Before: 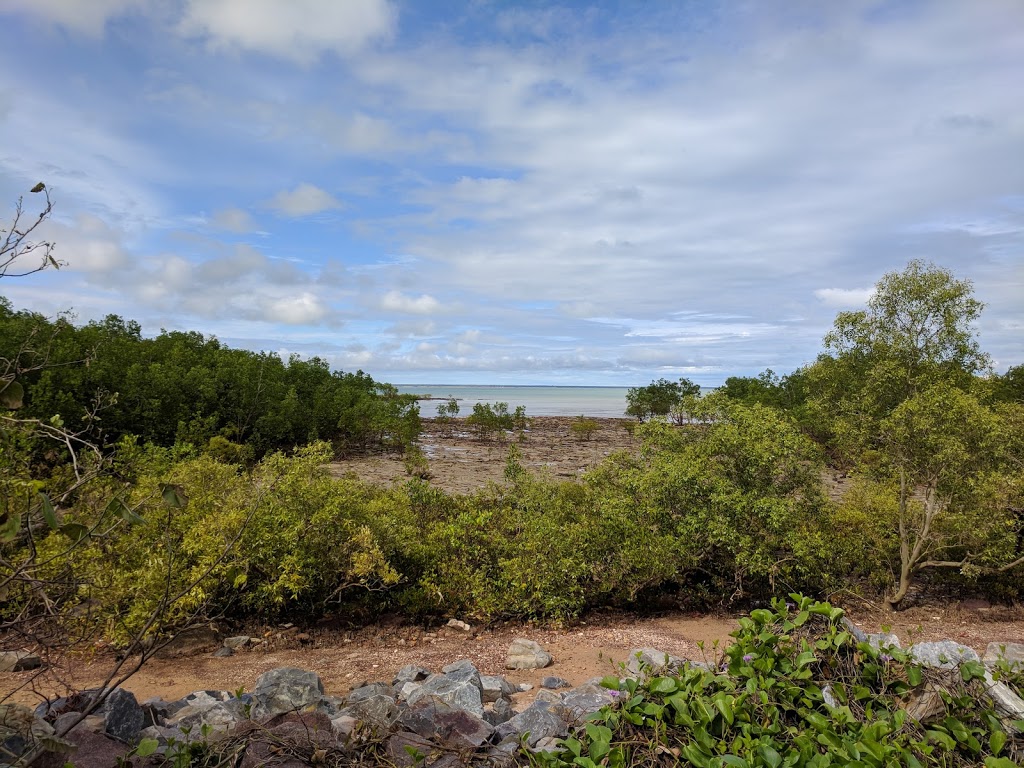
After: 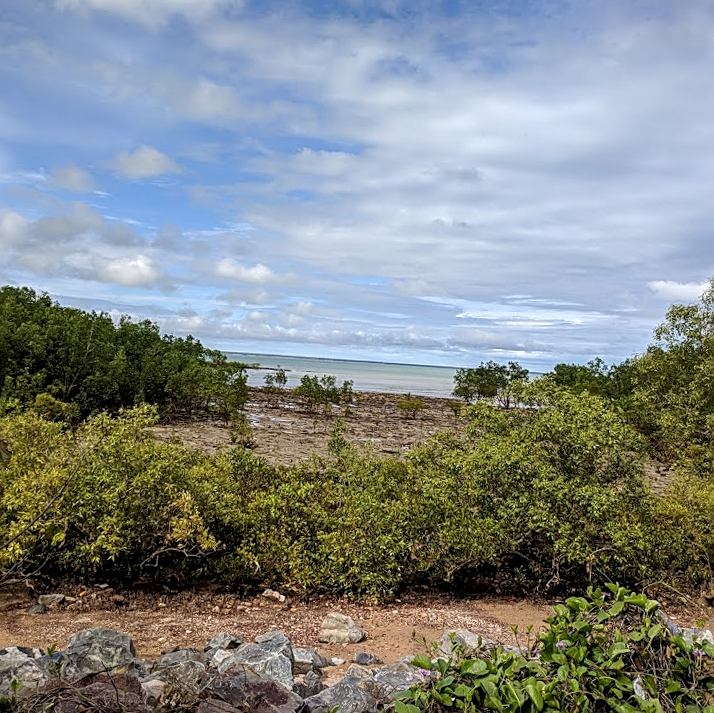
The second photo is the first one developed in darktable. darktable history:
sharpen: on, module defaults
local contrast: highlights 62%, detail 143%, midtone range 0.435
crop and rotate: angle -3.29°, left 14.241%, top 0.021%, right 10.756%, bottom 0.069%
